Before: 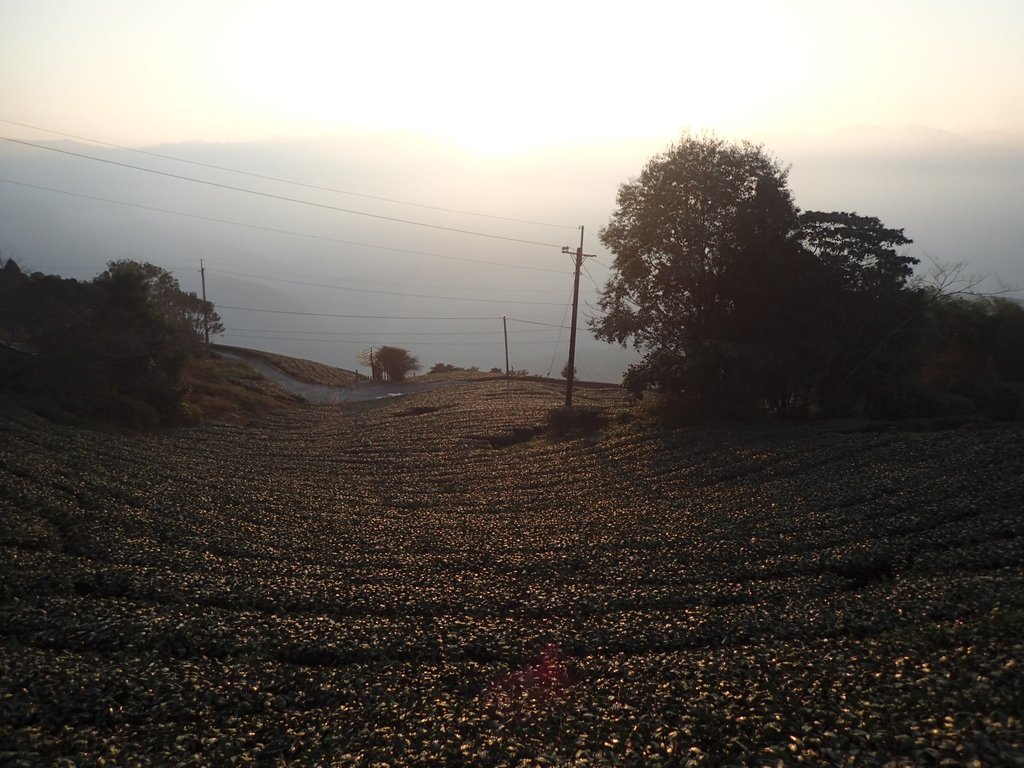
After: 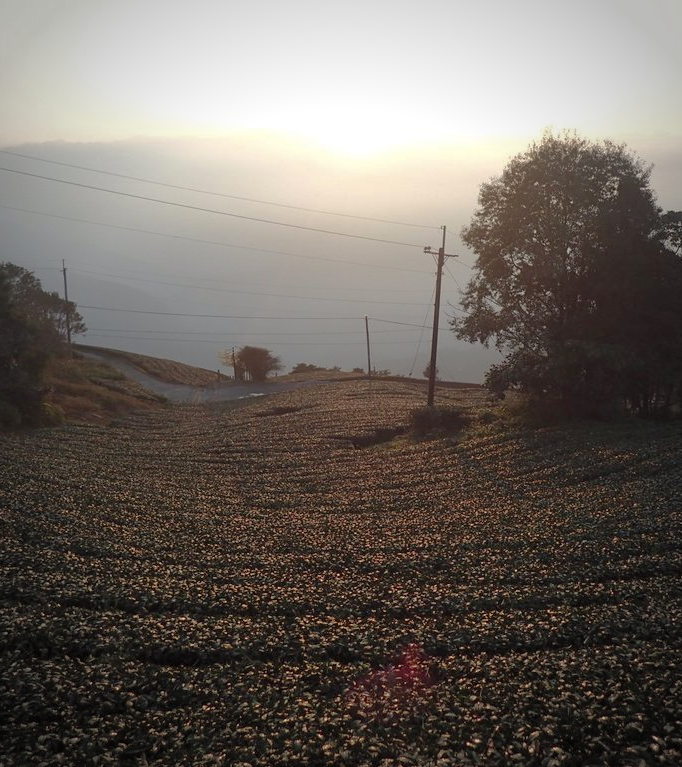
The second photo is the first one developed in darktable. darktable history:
shadows and highlights: on, module defaults
vignetting: fall-off start 71.74%
crop and rotate: left 13.537%, right 19.796%
color zones: curves: ch2 [(0, 0.5) (0.143, 0.5) (0.286, 0.489) (0.415, 0.421) (0.571, 0.5) (0.714, 0.5) (0.857, 0.5) (1, 0.5)]
